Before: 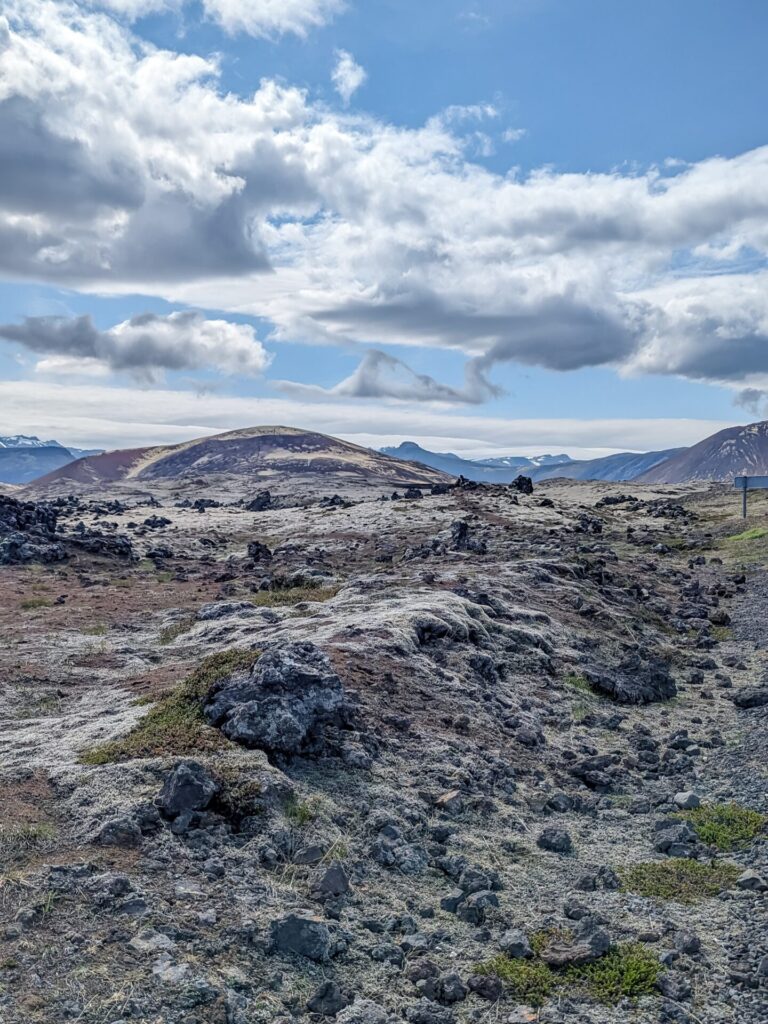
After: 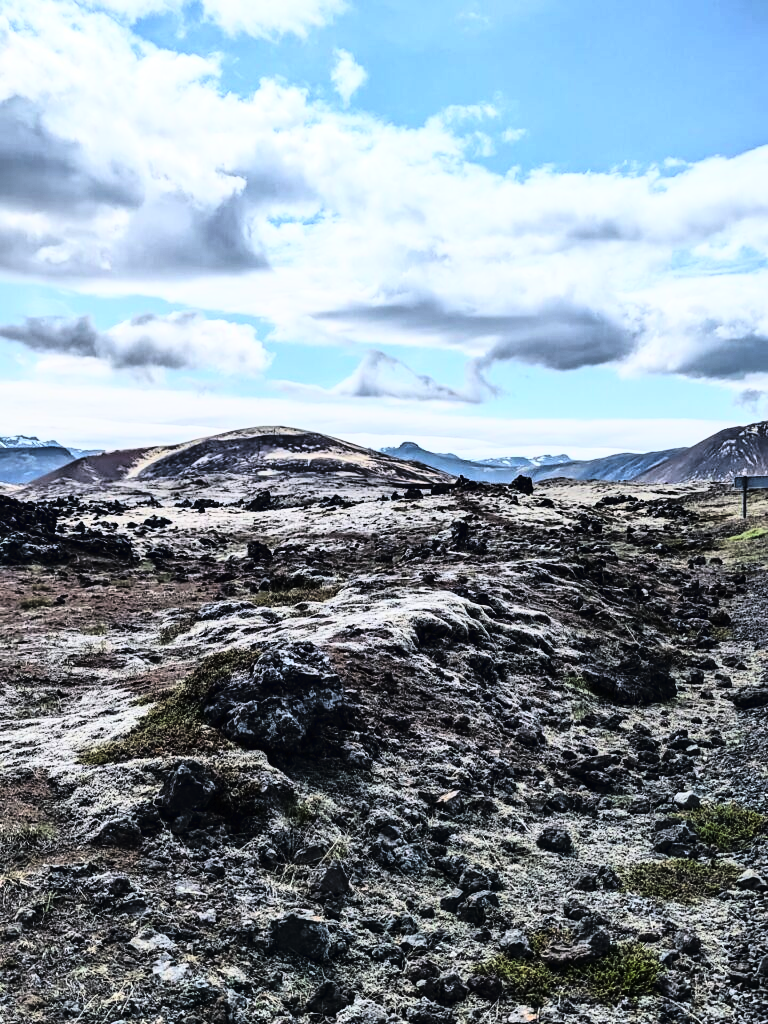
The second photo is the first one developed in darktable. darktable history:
tone curve: curves: ch0 [(0, 0) (0.003, 0.01) (0.011, 0.01) (0.025, 0.011) (0.044, 0.014) (0.069, 0.018) (0.1, 0.022) (0.136, 0.026) (0.177, 0.035) (0.224, 0.051) (0.277, 0.085) (0.335, 0.158) (0.399, 0.299) (0.468, 0.457) (0.543, 0.634) (0.623, 0.801) (0.709, 0.904) (0.801, 0.963) (0.898, 0.986) (1, 1)], color space Lab, linked channels, preserve colors none
